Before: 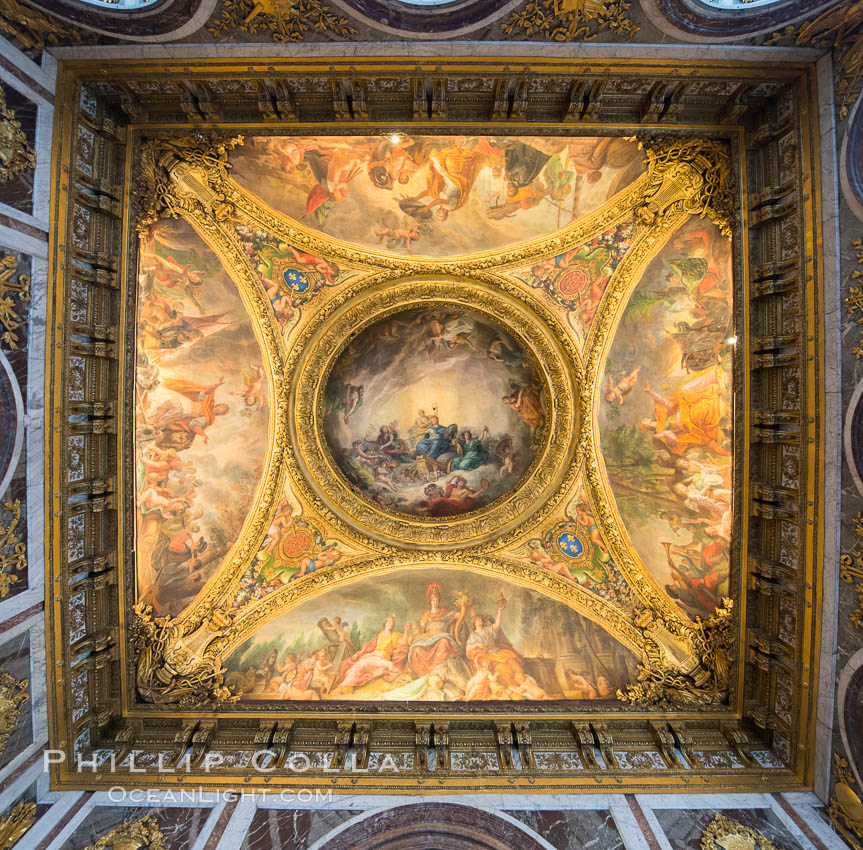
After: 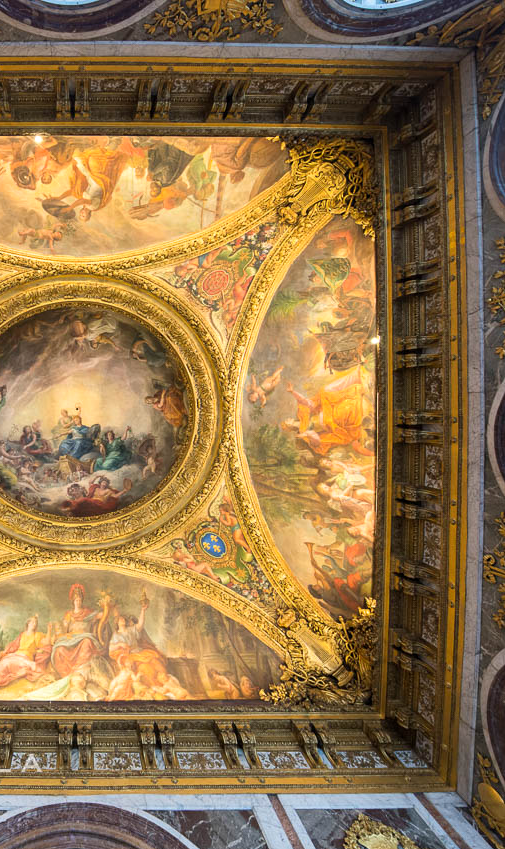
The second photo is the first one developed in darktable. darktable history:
crop: left 41.402%
levels: mode automatic, black 0.023%, white 99.97%, levels [0.062, 0.494, 0.925]
